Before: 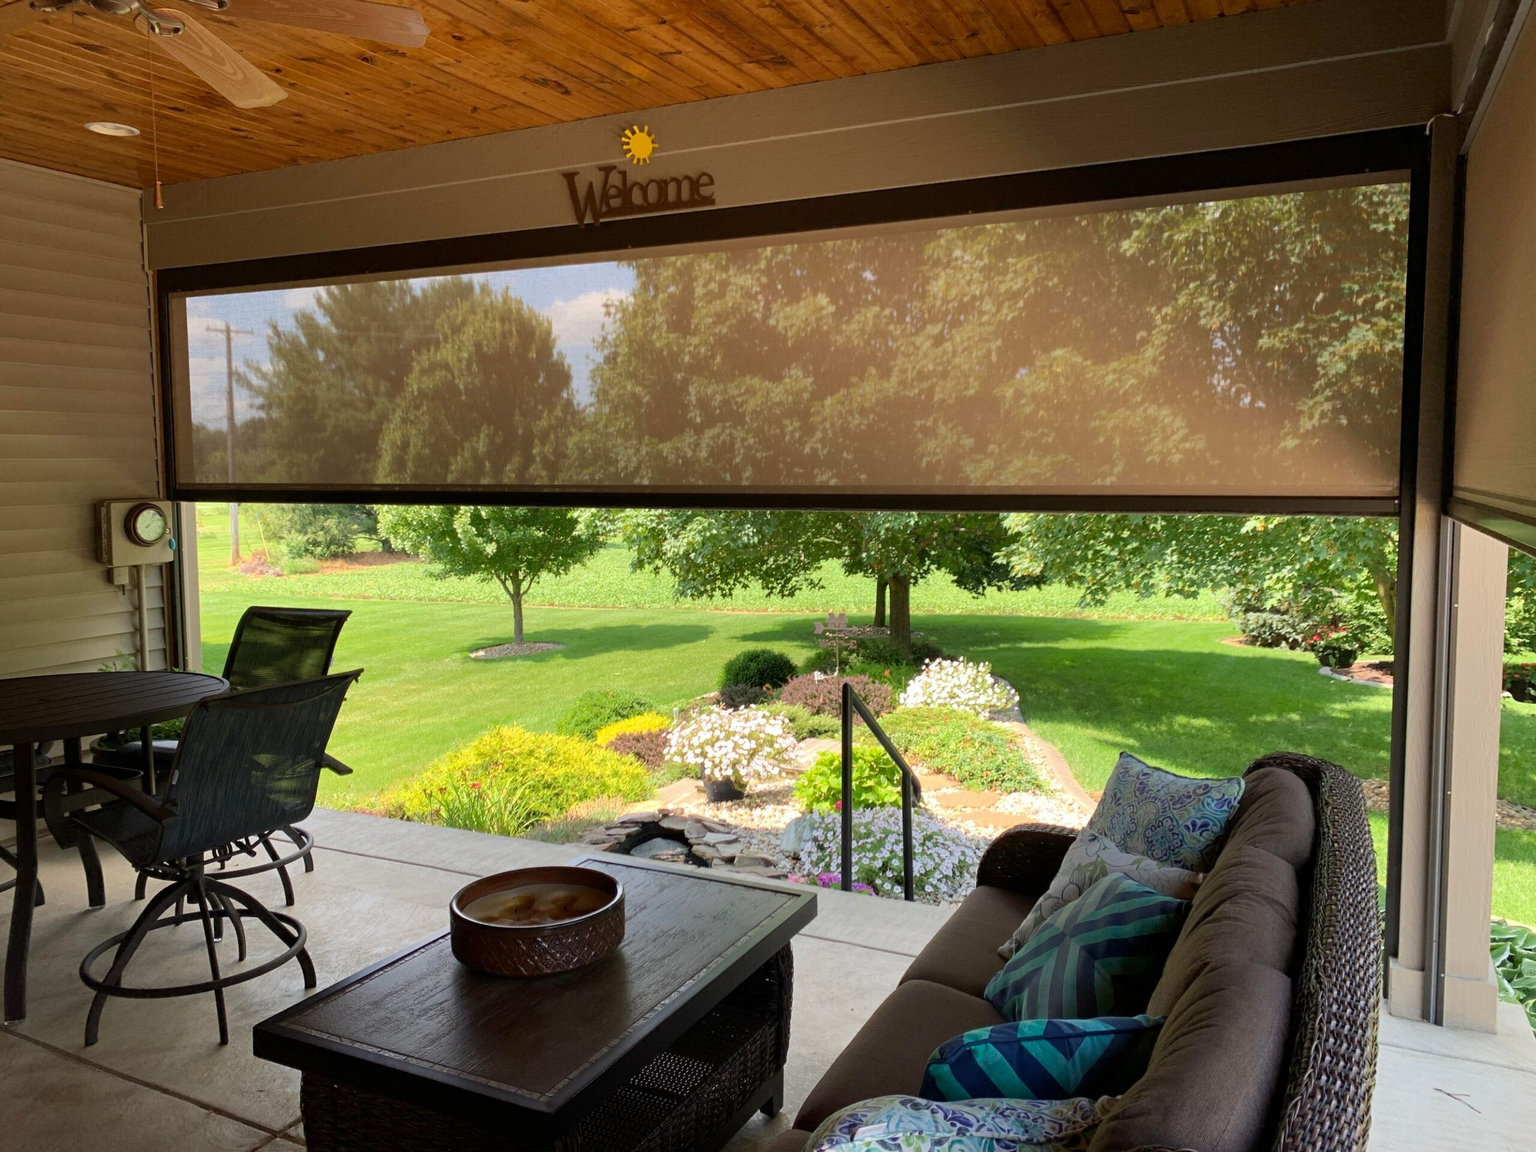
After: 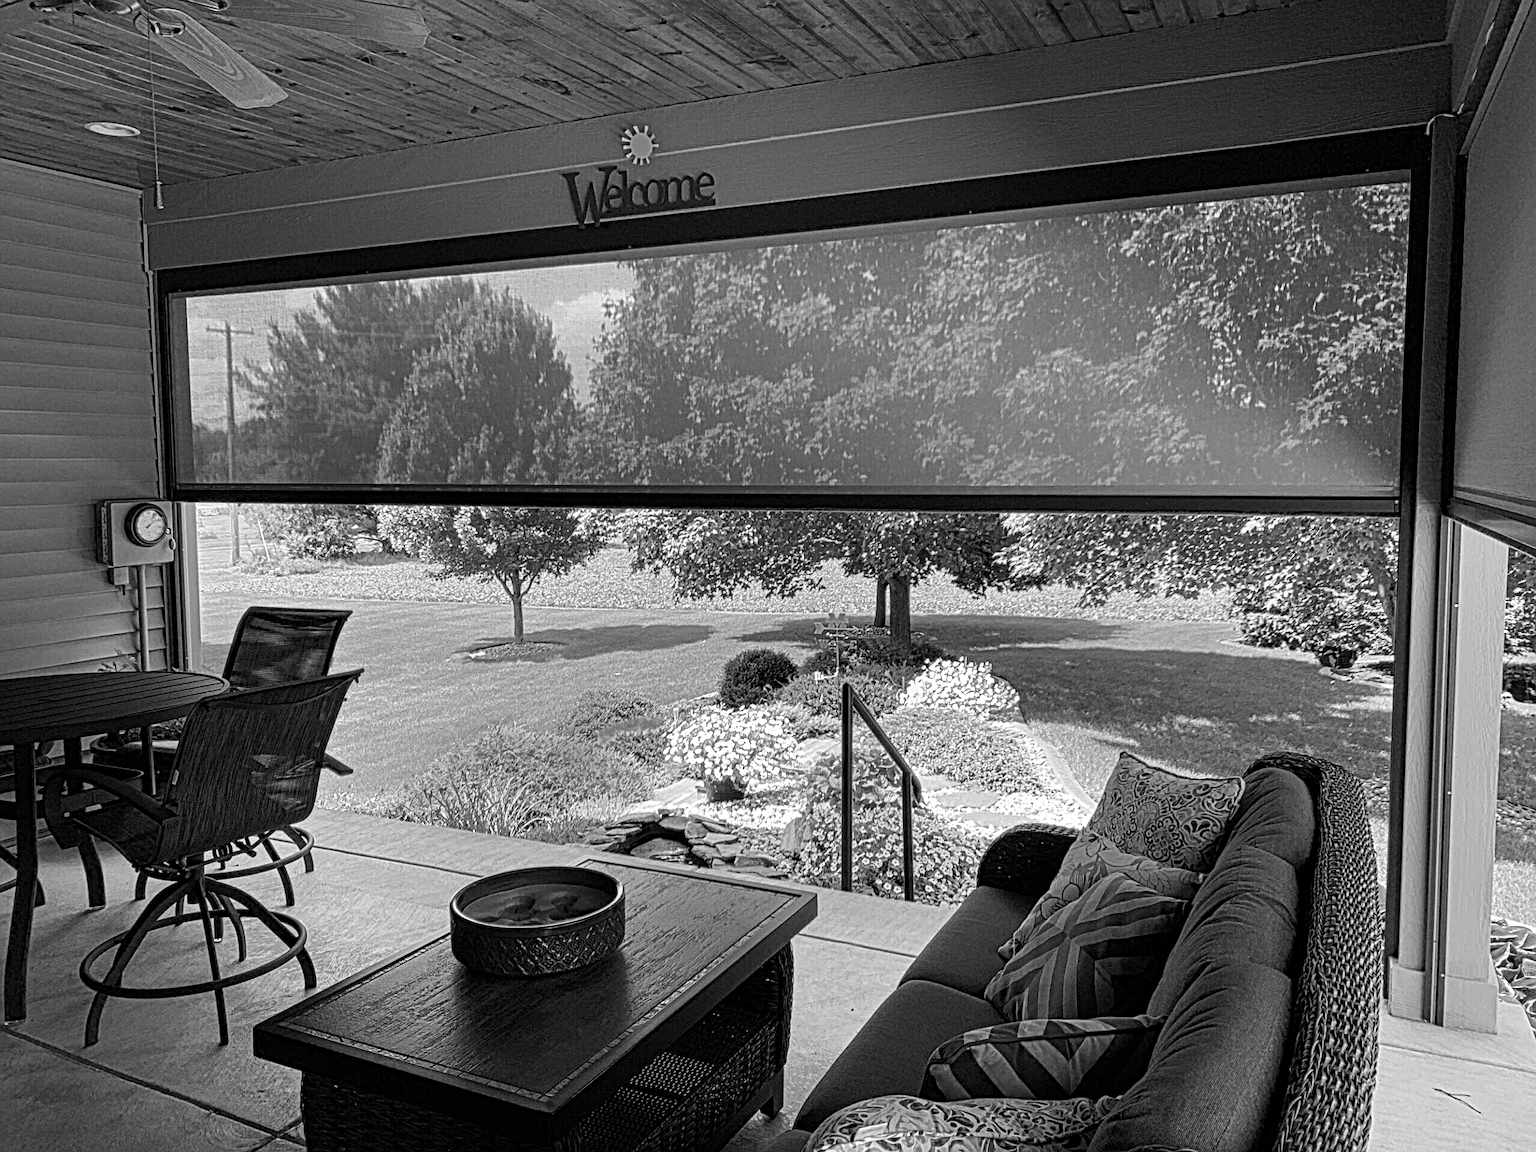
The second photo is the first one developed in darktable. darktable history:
color balance: output saturation 120%
local contrast: mode bilateral grid, contrast 20, coarseness 3, detail 300%, midtone range 0.2
monochrome: a 16.06, b 15.48, size 1
